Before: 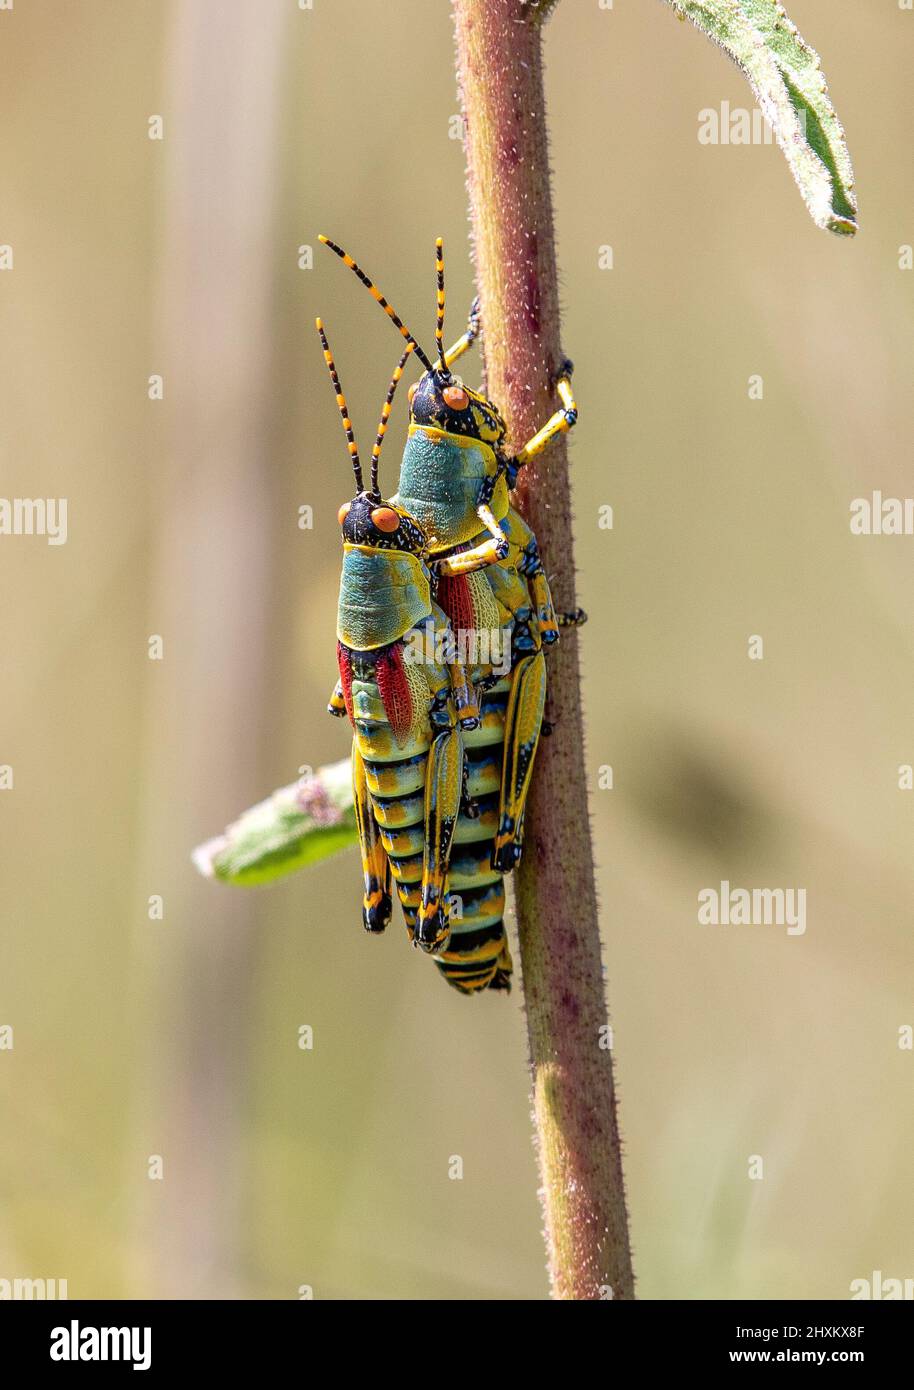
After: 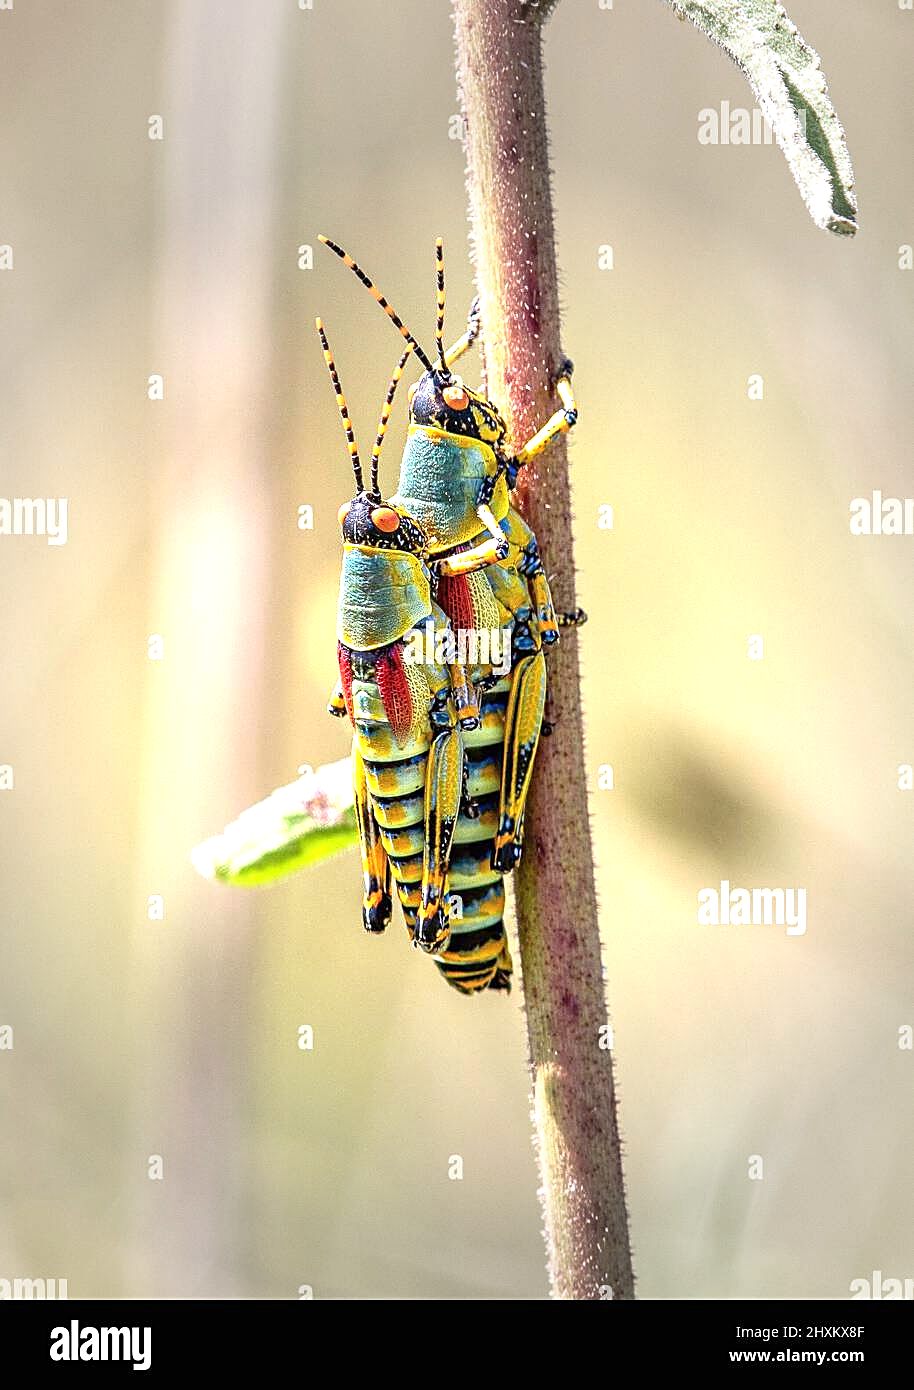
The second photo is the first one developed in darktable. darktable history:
vignetting: fall-off start 39.38%, fall-off radius 40.03%, unbound false
sharpen: on, module defaults
exposure: black level correction 0, exposure 1.2 EV, compensate highlight preservation false
